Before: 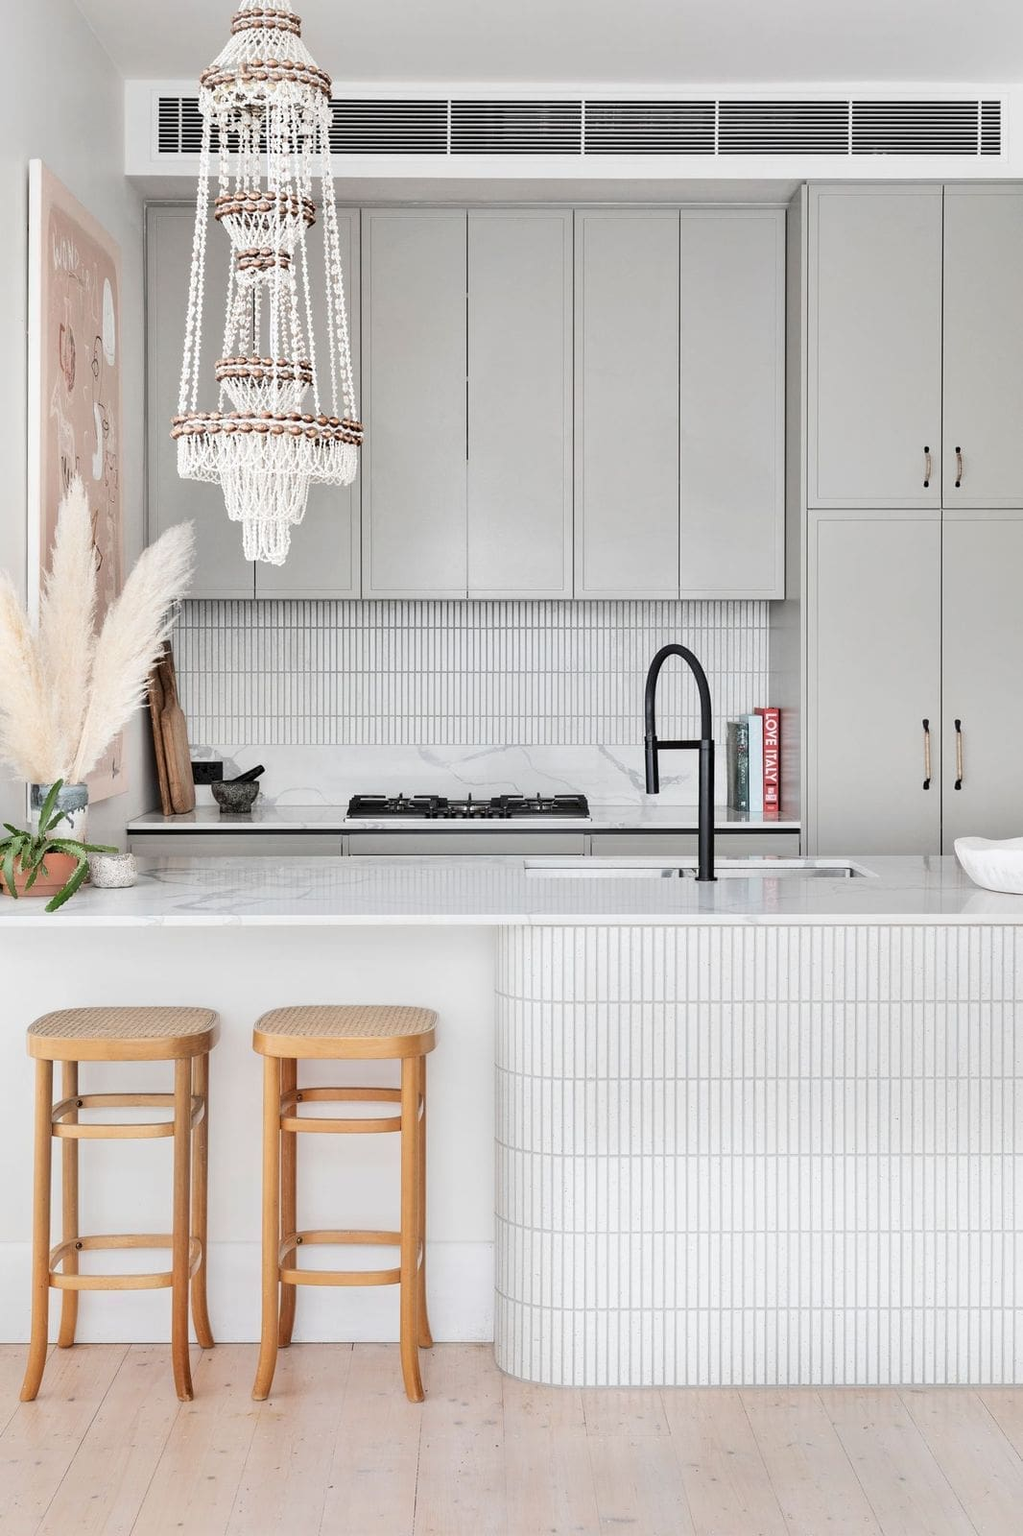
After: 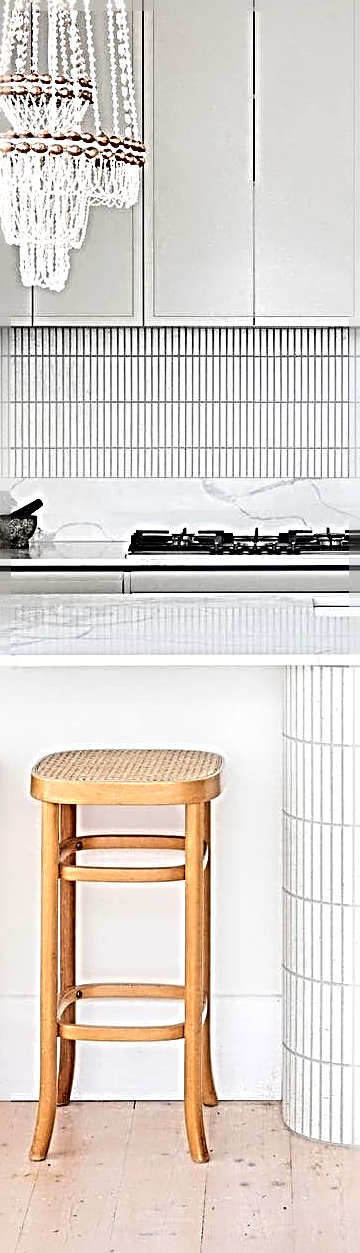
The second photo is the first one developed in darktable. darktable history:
sharpen: radius 4.035, amount 1.999
contrast brightness saturation: contrast 0.025, brightness 0.06, saturation 0.129
tone equalizer: -8 EV -0.387 EV, -7 EV -0.404 EV, -6 EV -0.308 EV, -5 EV -0.206 EV, -3 EV 0.229 EV, -2 EV 0.355 EV, -1 EV 0.368 EV, +0 EV 0.405 EV, smoothing diameter 2.15%, edges refinement/feathering 24.05, mask exposure compensation -1.57 EV, filter diffusion 5
crop and rotate: left 21.882%, top 18.681%, right 44.269%, bottom 2.964%
